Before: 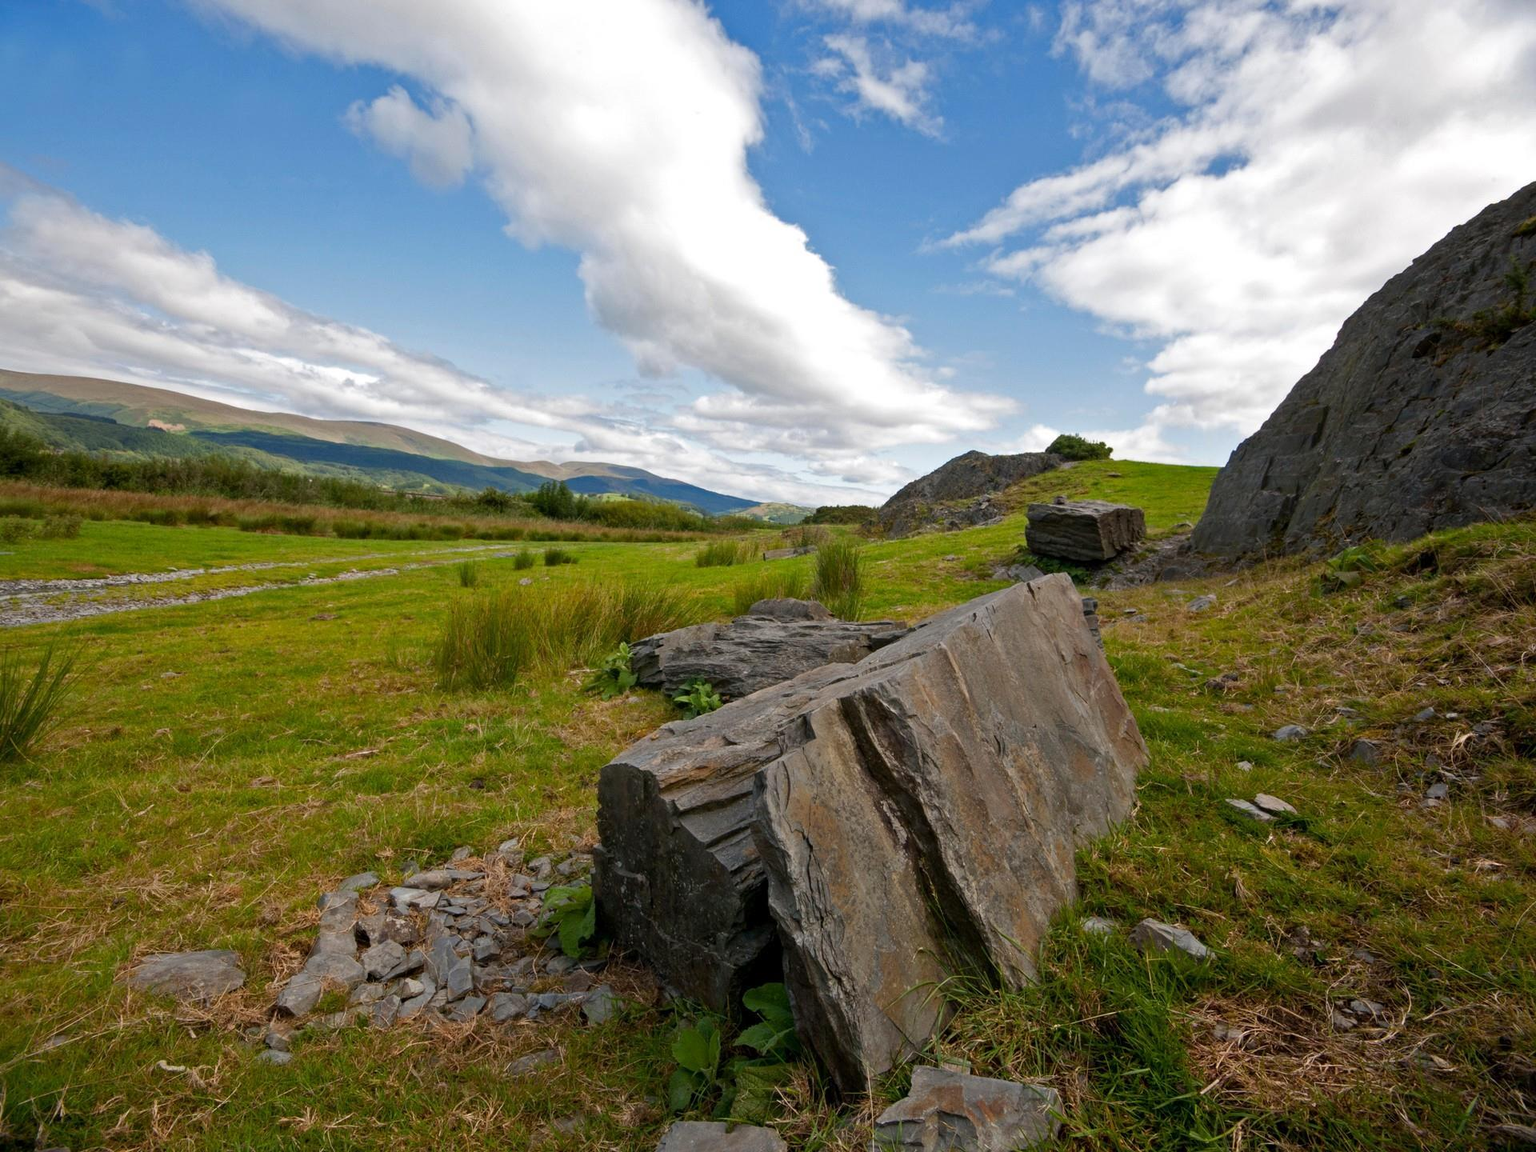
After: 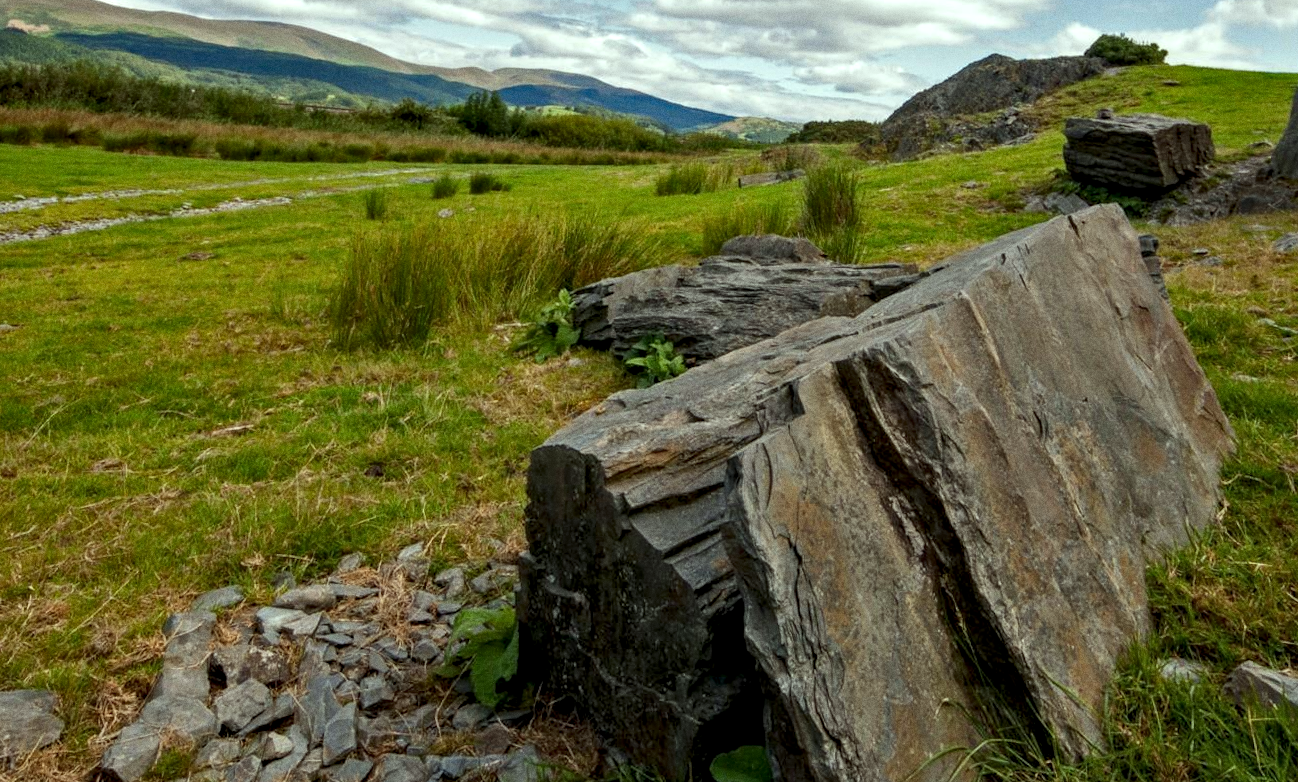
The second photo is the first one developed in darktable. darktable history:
grain: coarseness 0.09 ISO
rotate and perspective: rotation 0.128°, lens shift (vertical) -0.181, lens shift (horizontal) -0.044, shear 0.001, automatic cropping off
local contrast: detail 142%
crop: left 13.312%, top 31.28%, right 24.627%, bottom 15.582%
color correction: highlights a* -8, highlights b* 3.1
